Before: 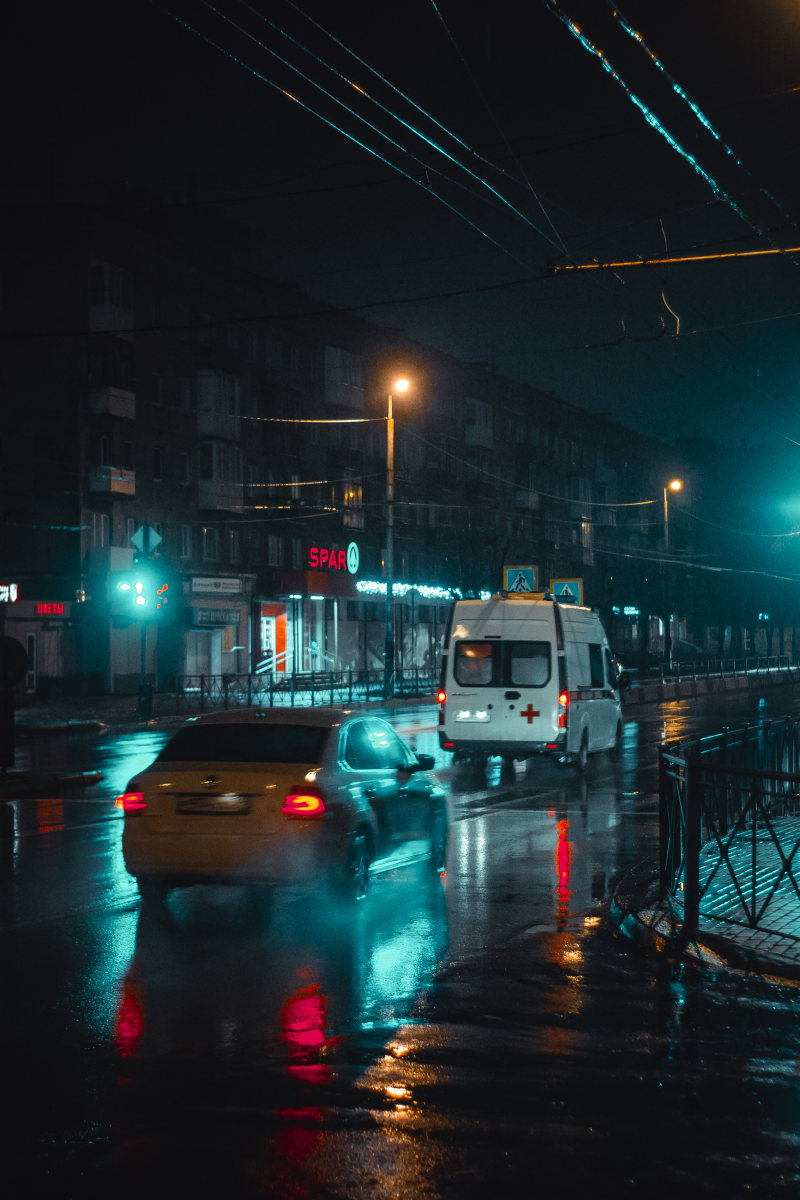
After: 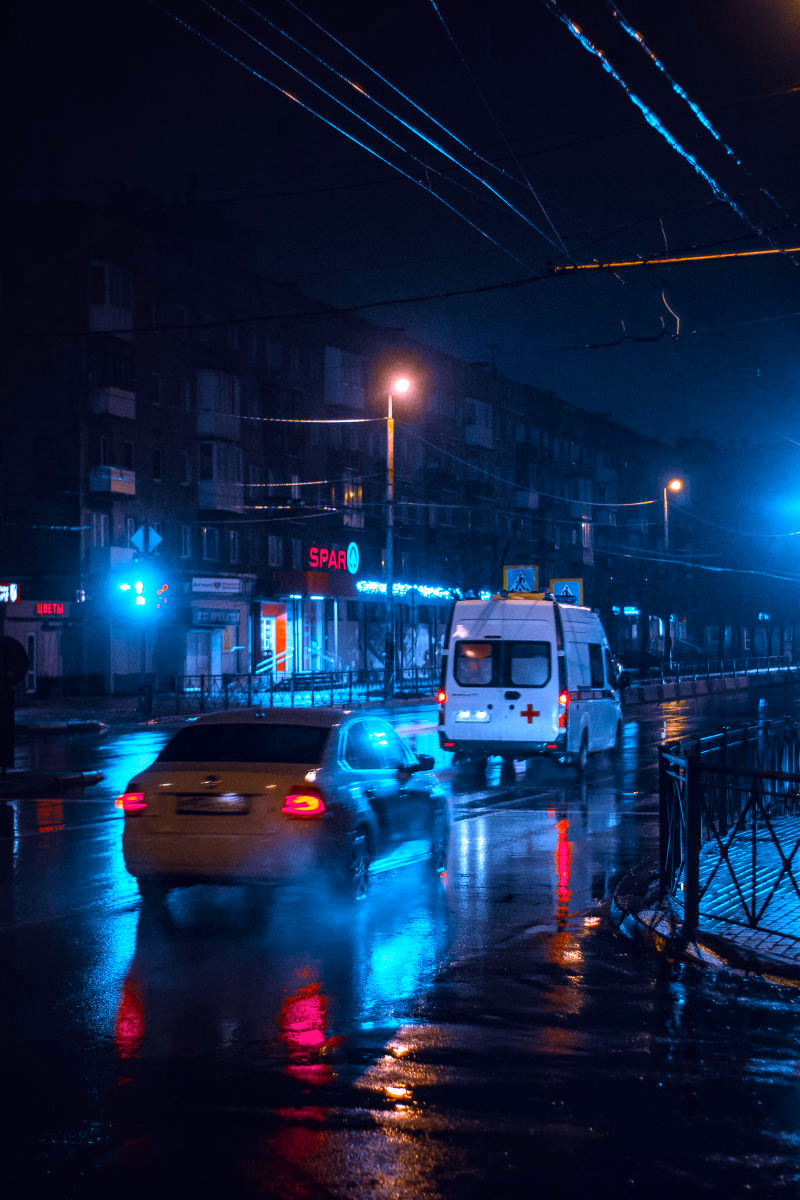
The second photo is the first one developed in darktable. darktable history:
white balance: red 0.98, blue 1.61
local contrast: highlights 100%, shadows 100%, detail 120%, midtone range 0.2
